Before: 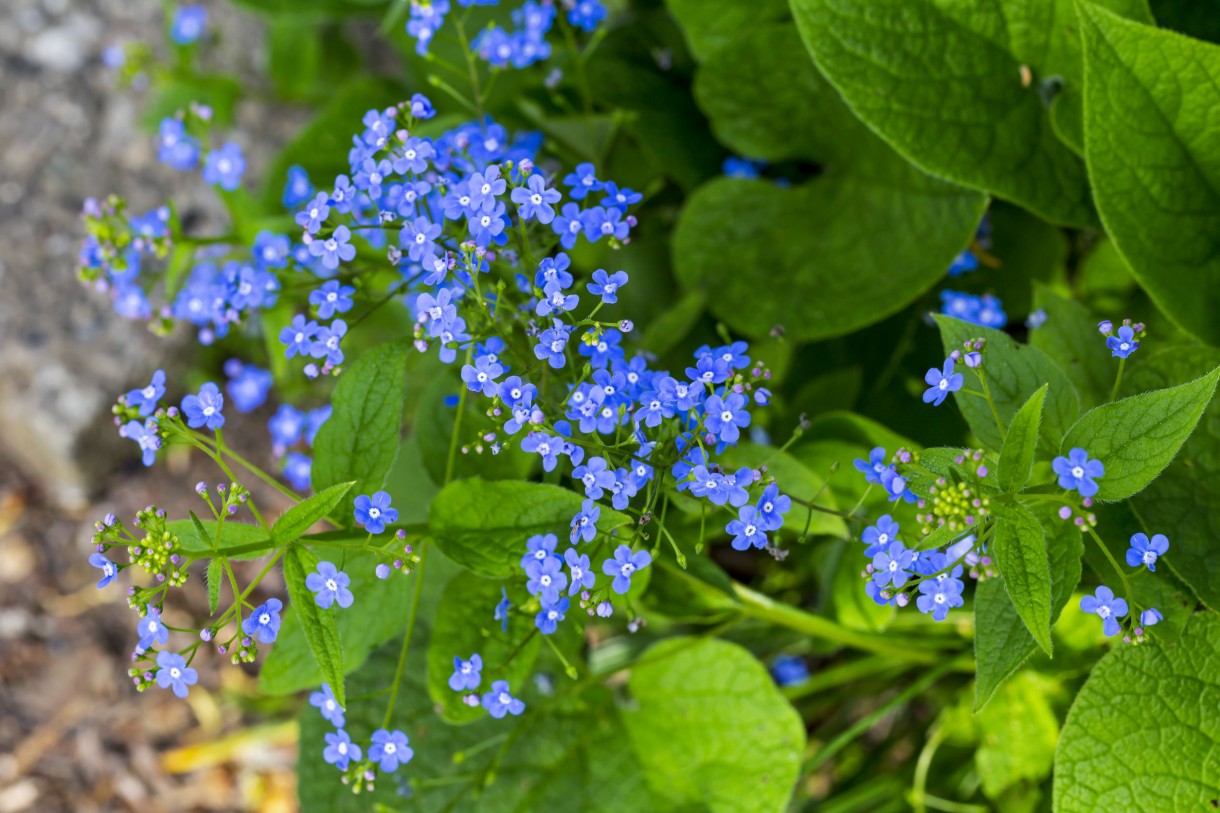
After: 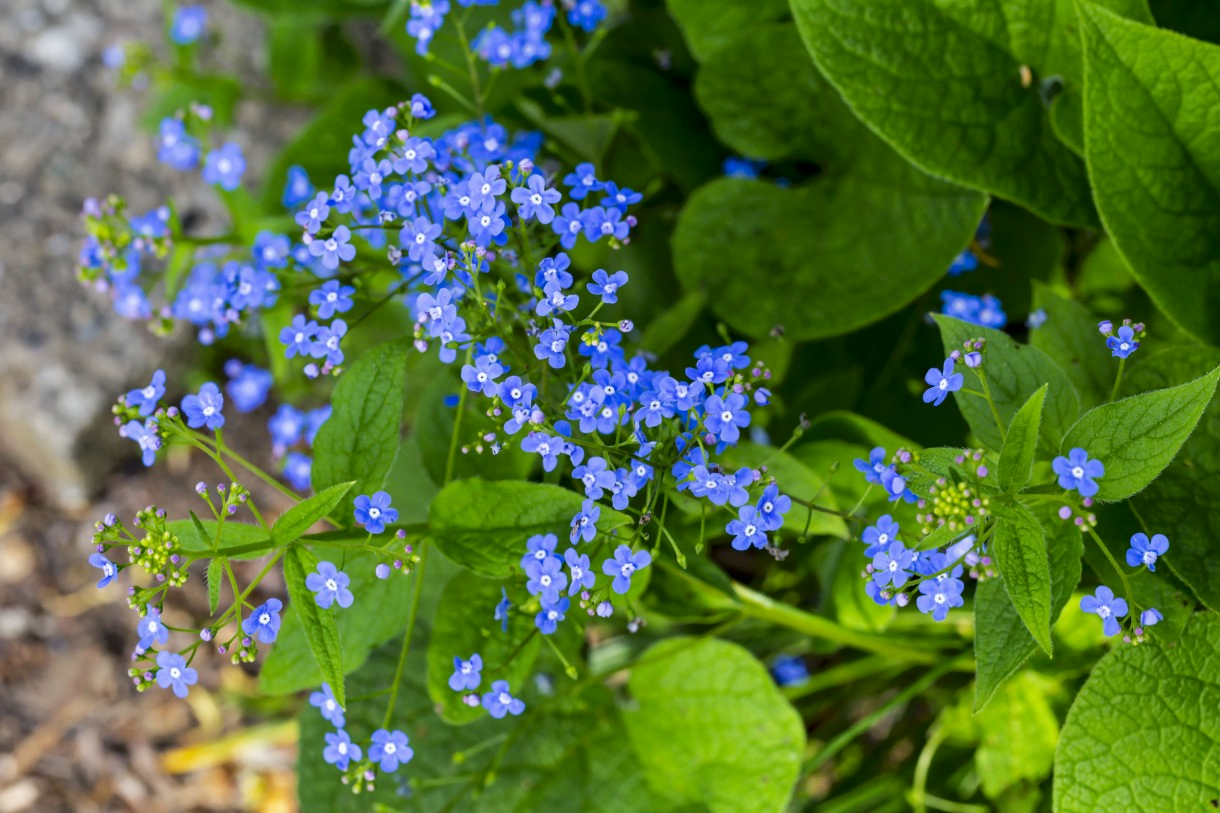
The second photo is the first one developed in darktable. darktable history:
tone curve: curves: ch0 [(0, 0) (0.003, 0.004) (0.011, 0.005) (0.025, 0.014) (0.044, 0.037) (0.069, 0.059) (0.1, 0.096) (0.136, 0.116) (0.177, 0.133) (0.224, 0.177) (0.277, 0.255) (0.335, 0.319) (0.399, 0.385) (0.468, 0.457) (0.543, 0.545) (0.623, 0.621) (0.709, 0.705) (0.801, 0.801) (0.898, 0.901) (1, 1)], color space Lab, independent channels, preserve colors none
